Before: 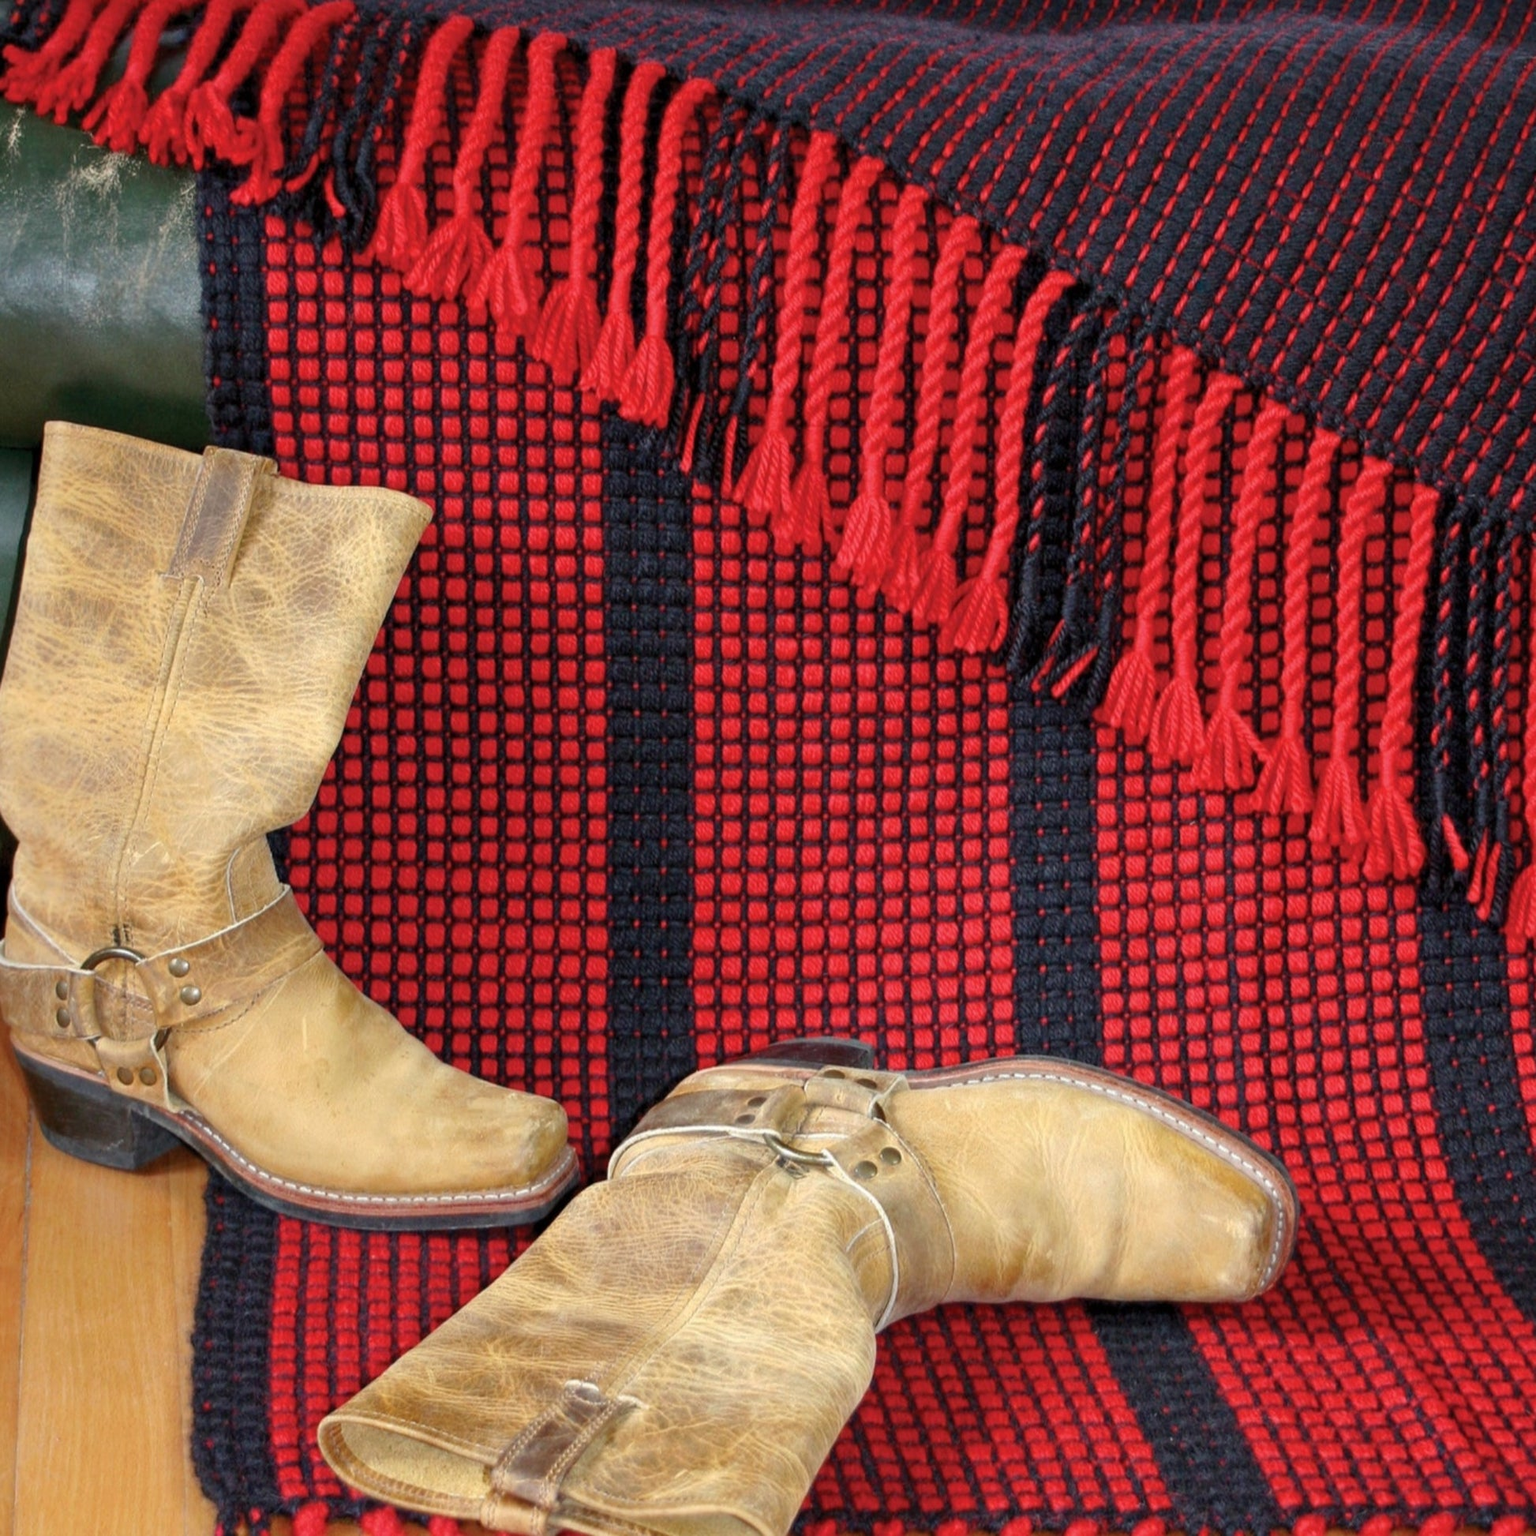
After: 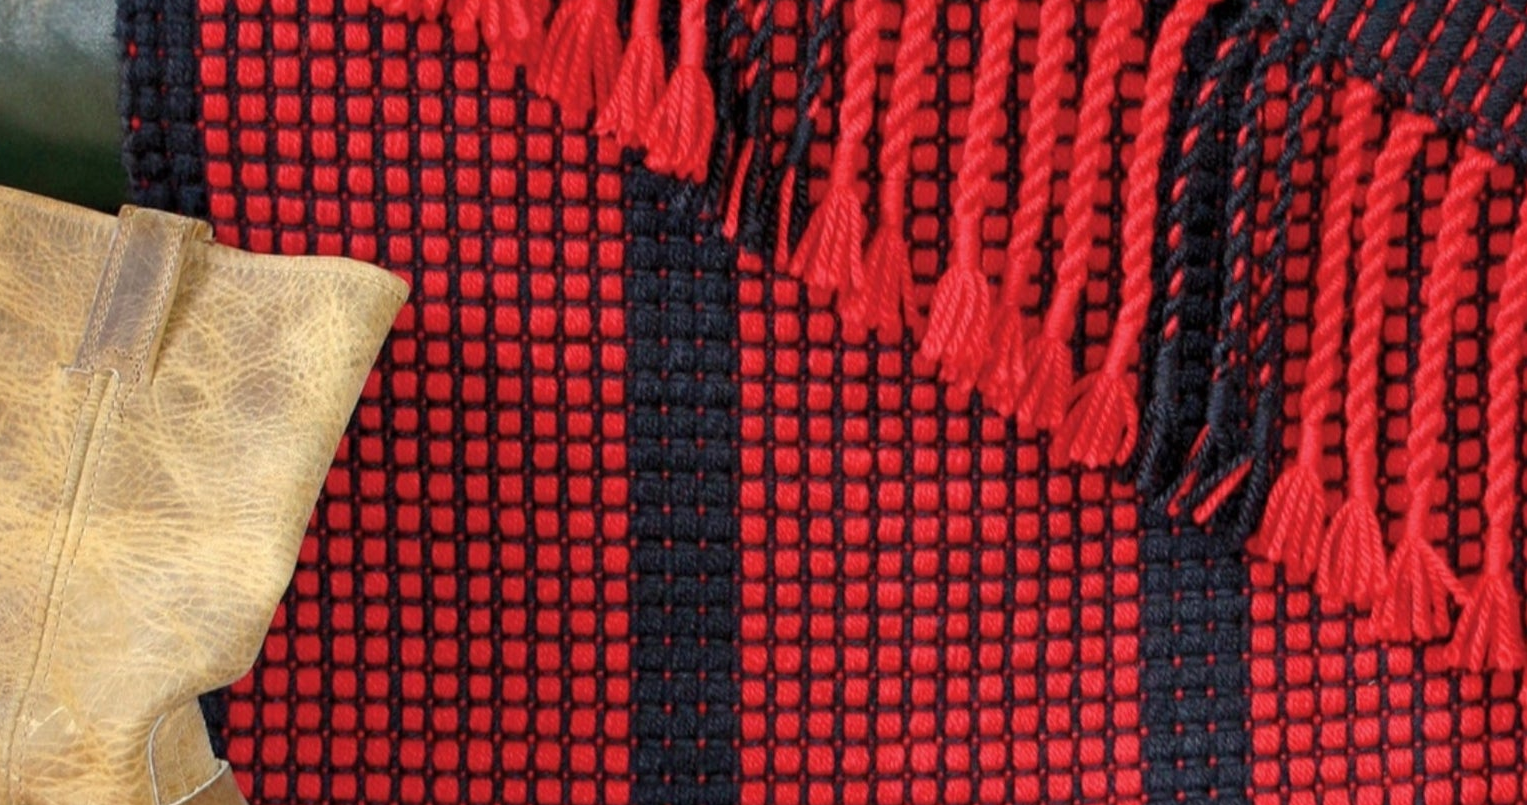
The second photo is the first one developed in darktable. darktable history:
crop: left 7.179%, top 18.51%, right 14.351%, bottom 40.119%
